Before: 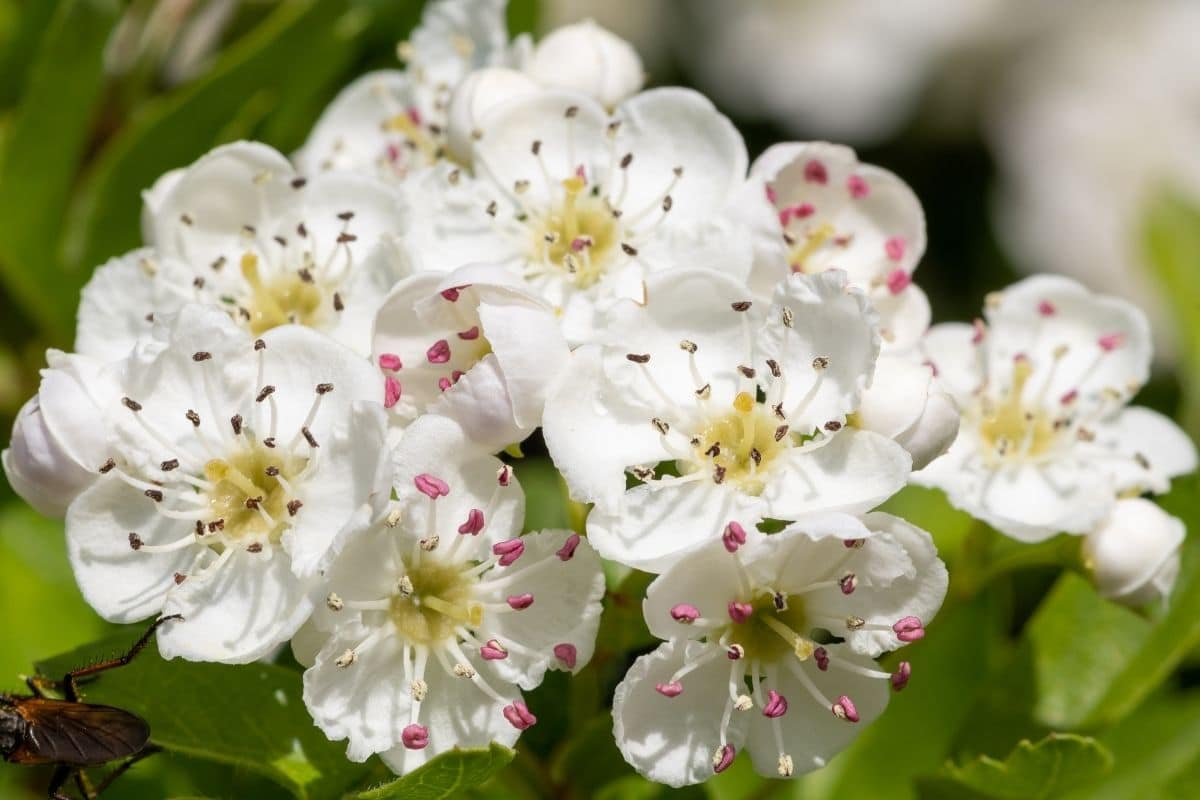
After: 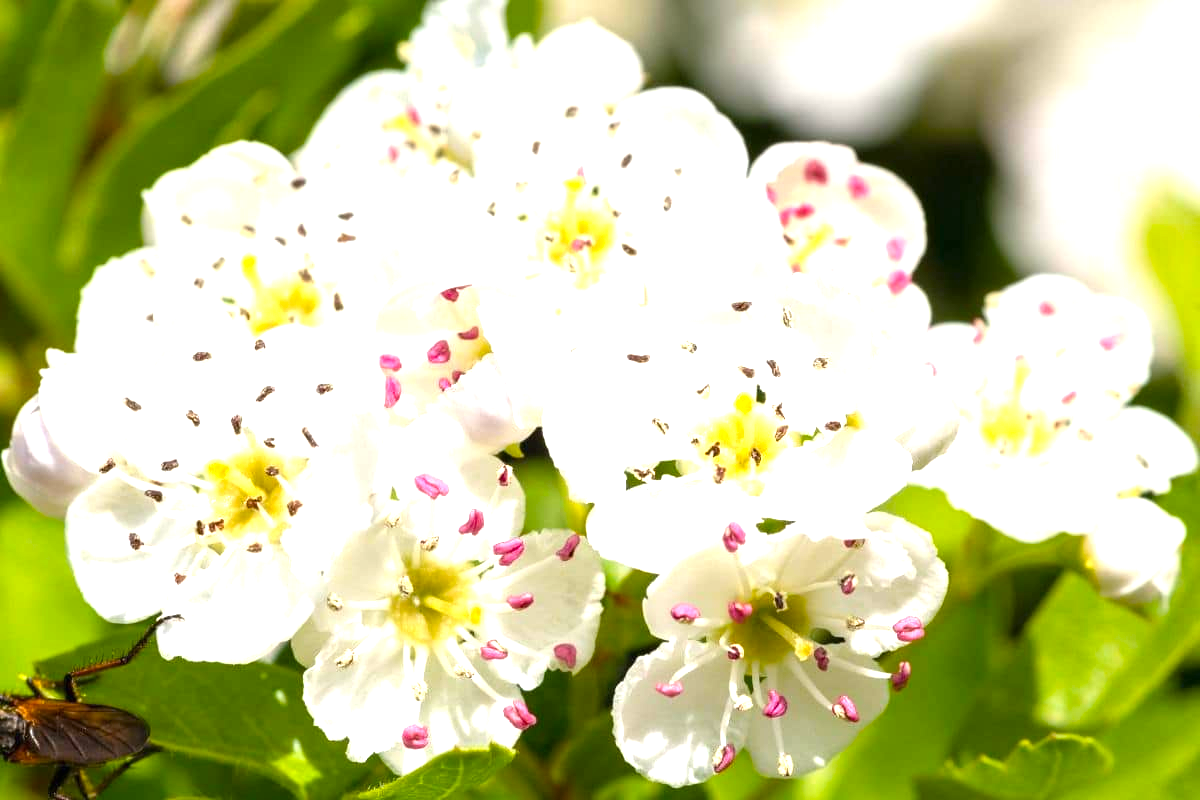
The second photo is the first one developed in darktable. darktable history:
exposure: black level correction 0, exposure 1.29 EV, compensate exposure bias true, compensate highlight preservation false
color balance rgb: perceptual saturation grading › global saturation 25.332%
